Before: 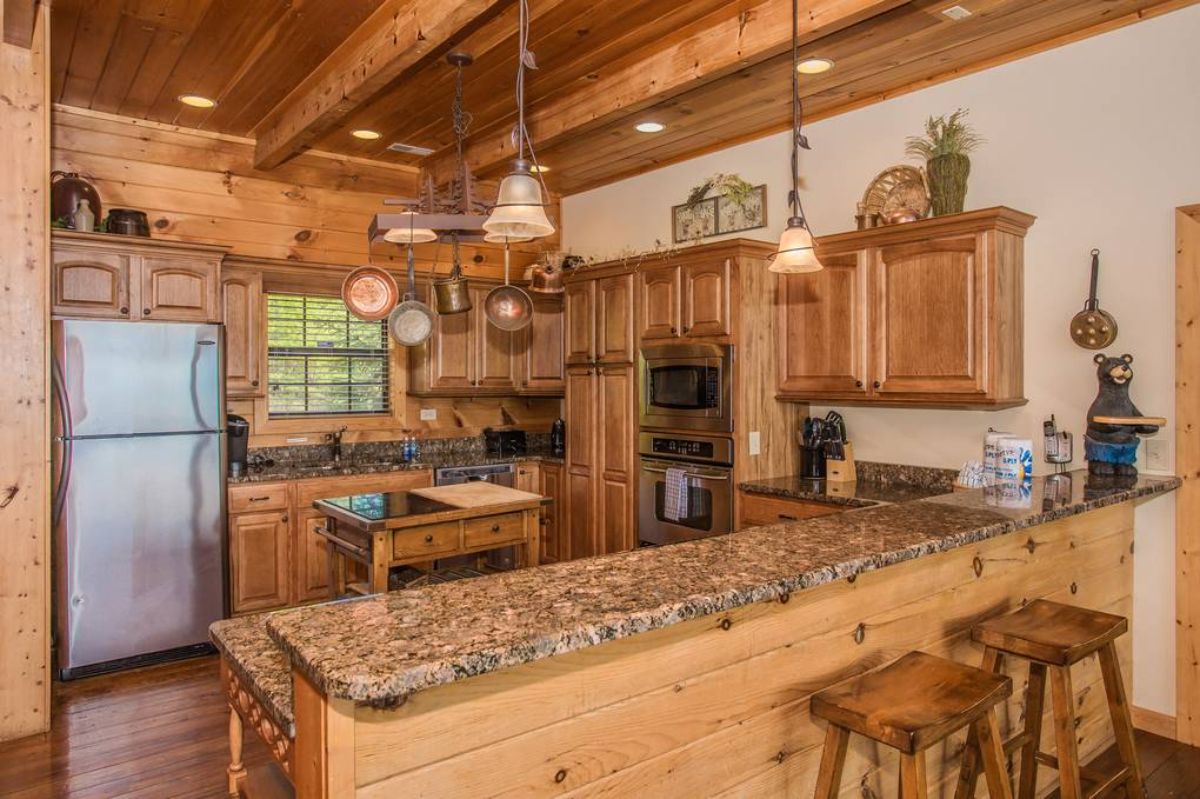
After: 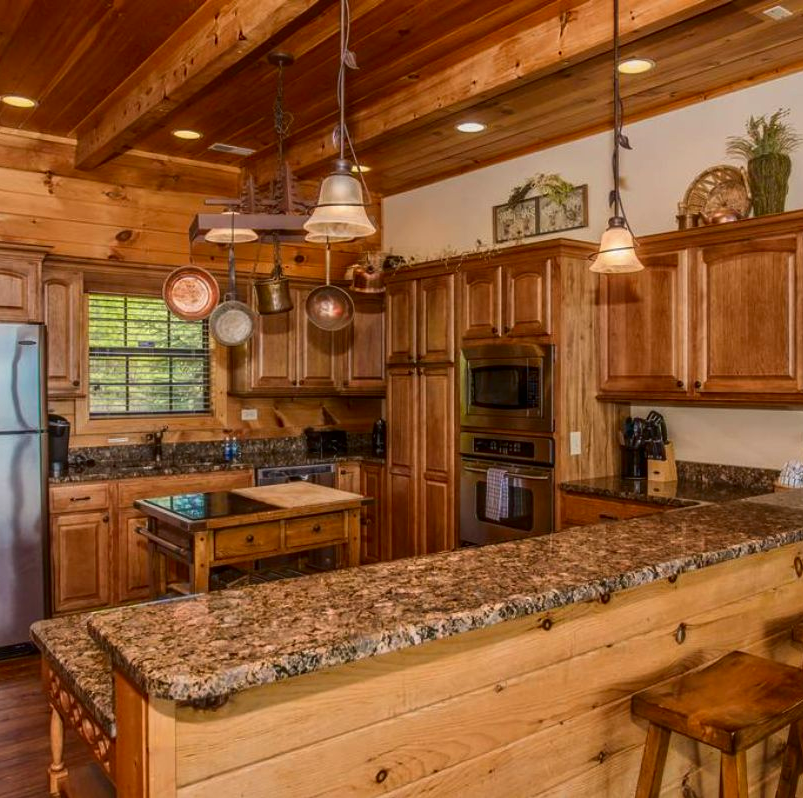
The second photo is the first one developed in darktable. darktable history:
crop and rotate: left 14.982%, right 18.09%
contrast brightness saturation: contrast 0.069, brightness -0.145, saturation 0.113
